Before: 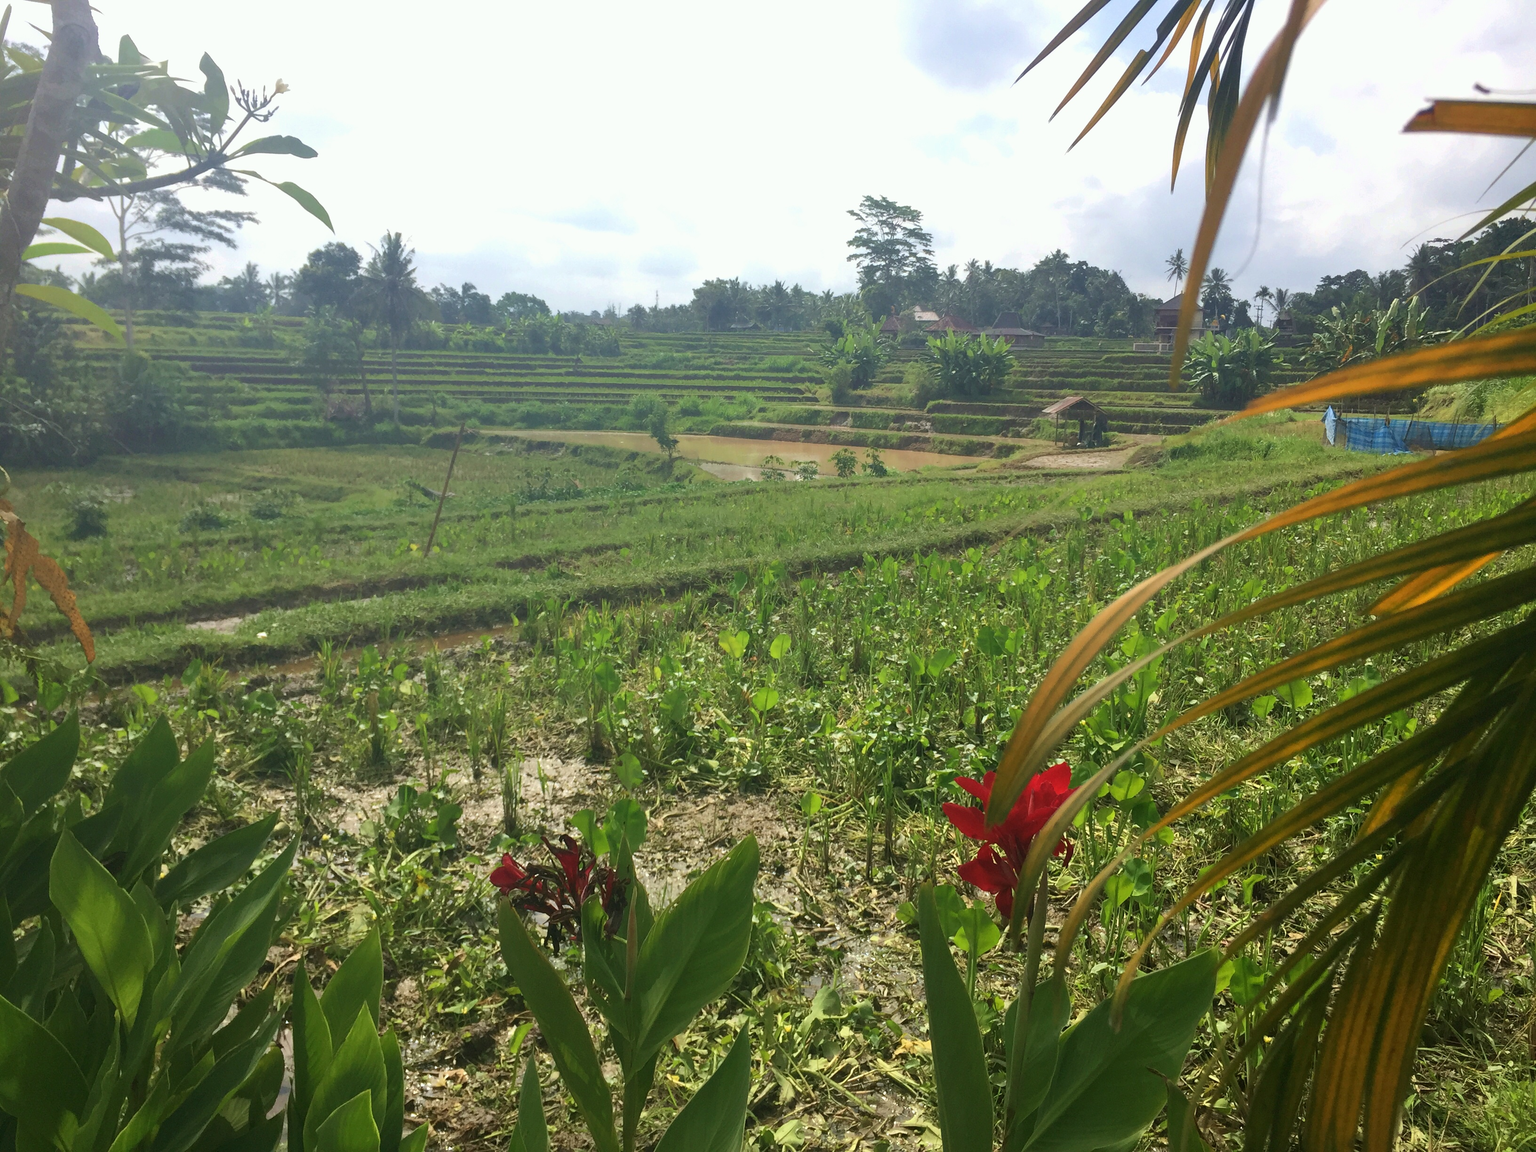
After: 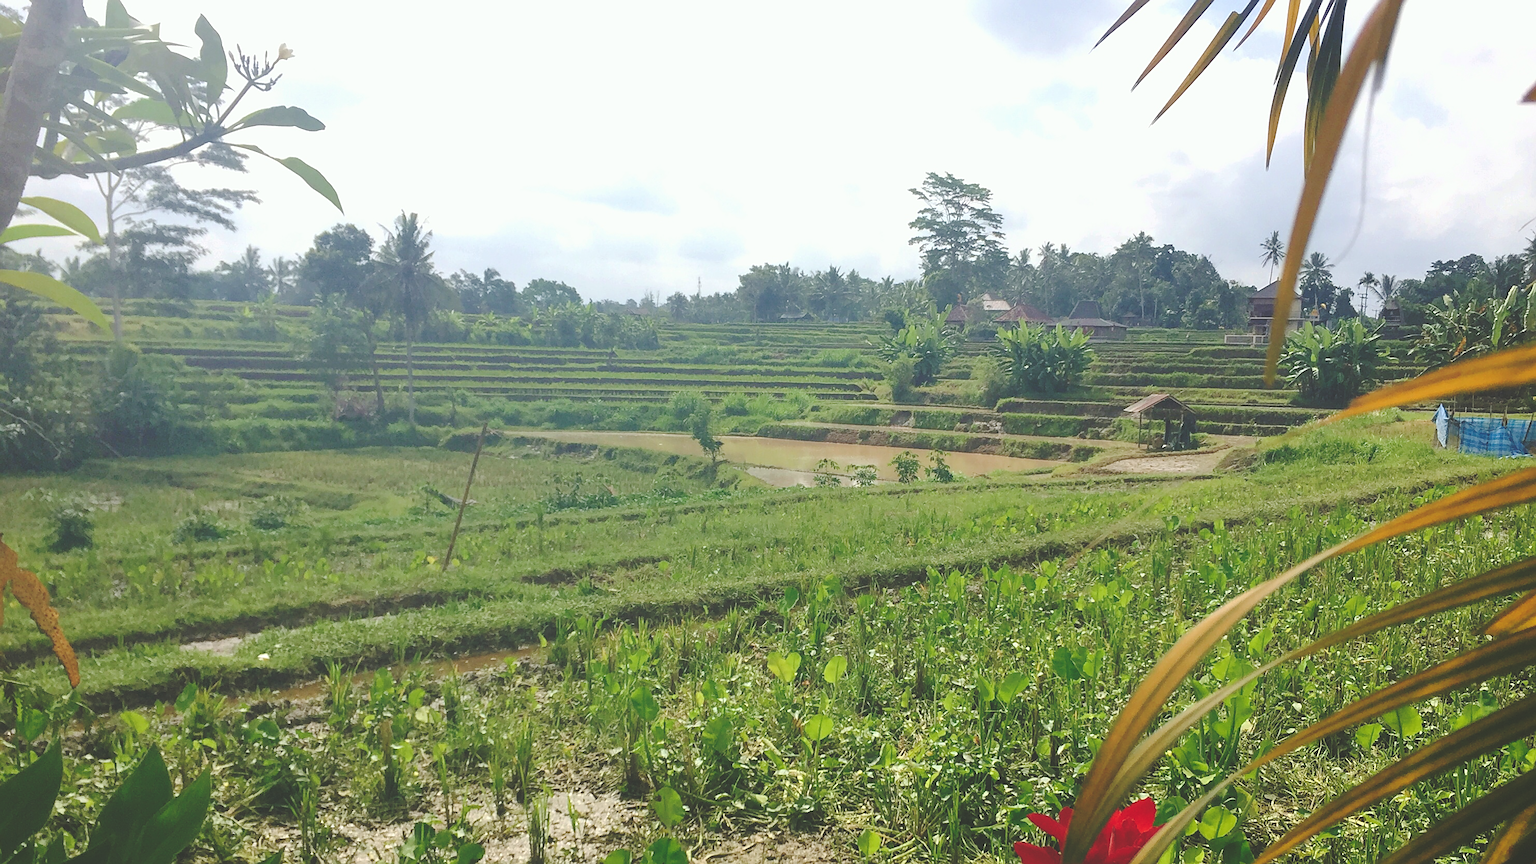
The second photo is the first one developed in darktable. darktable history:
crop: left 1.509%, top 3.452%, right 7.696%, bottom 28.452%
sharpen: on, module defaults
base curve: curves: ch0 [(0, 0.024) (0.055, 0.065) (0.121, 0.166) (0.236, 0.319) (0.693, 0.726) (1, 1)], preserve colors none
